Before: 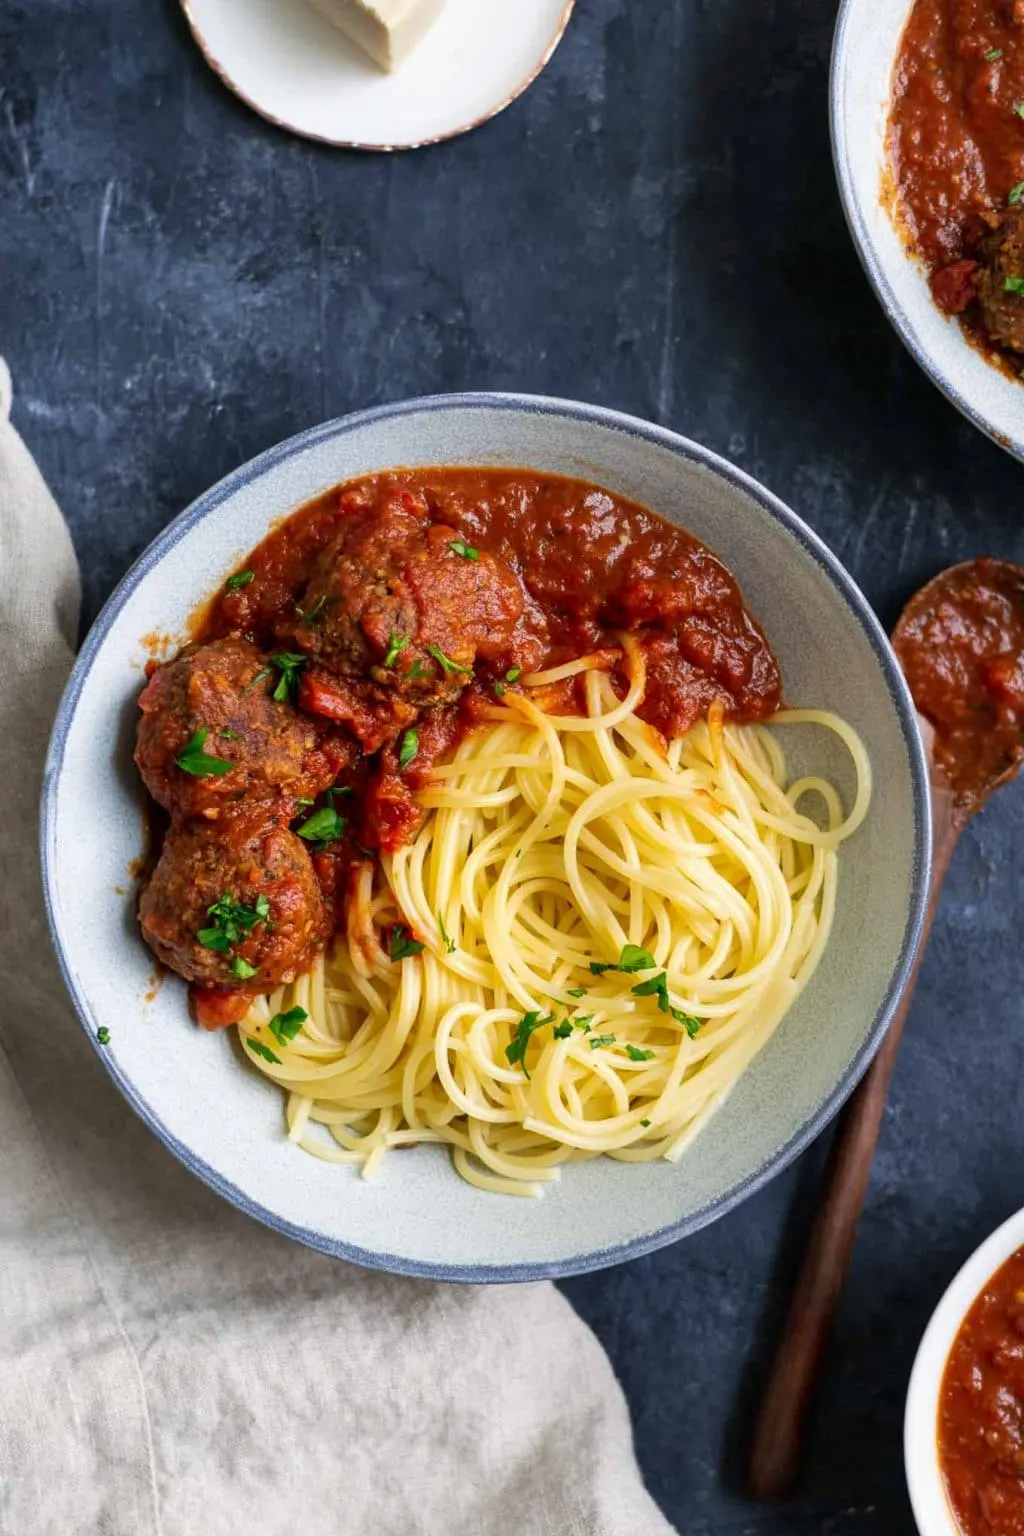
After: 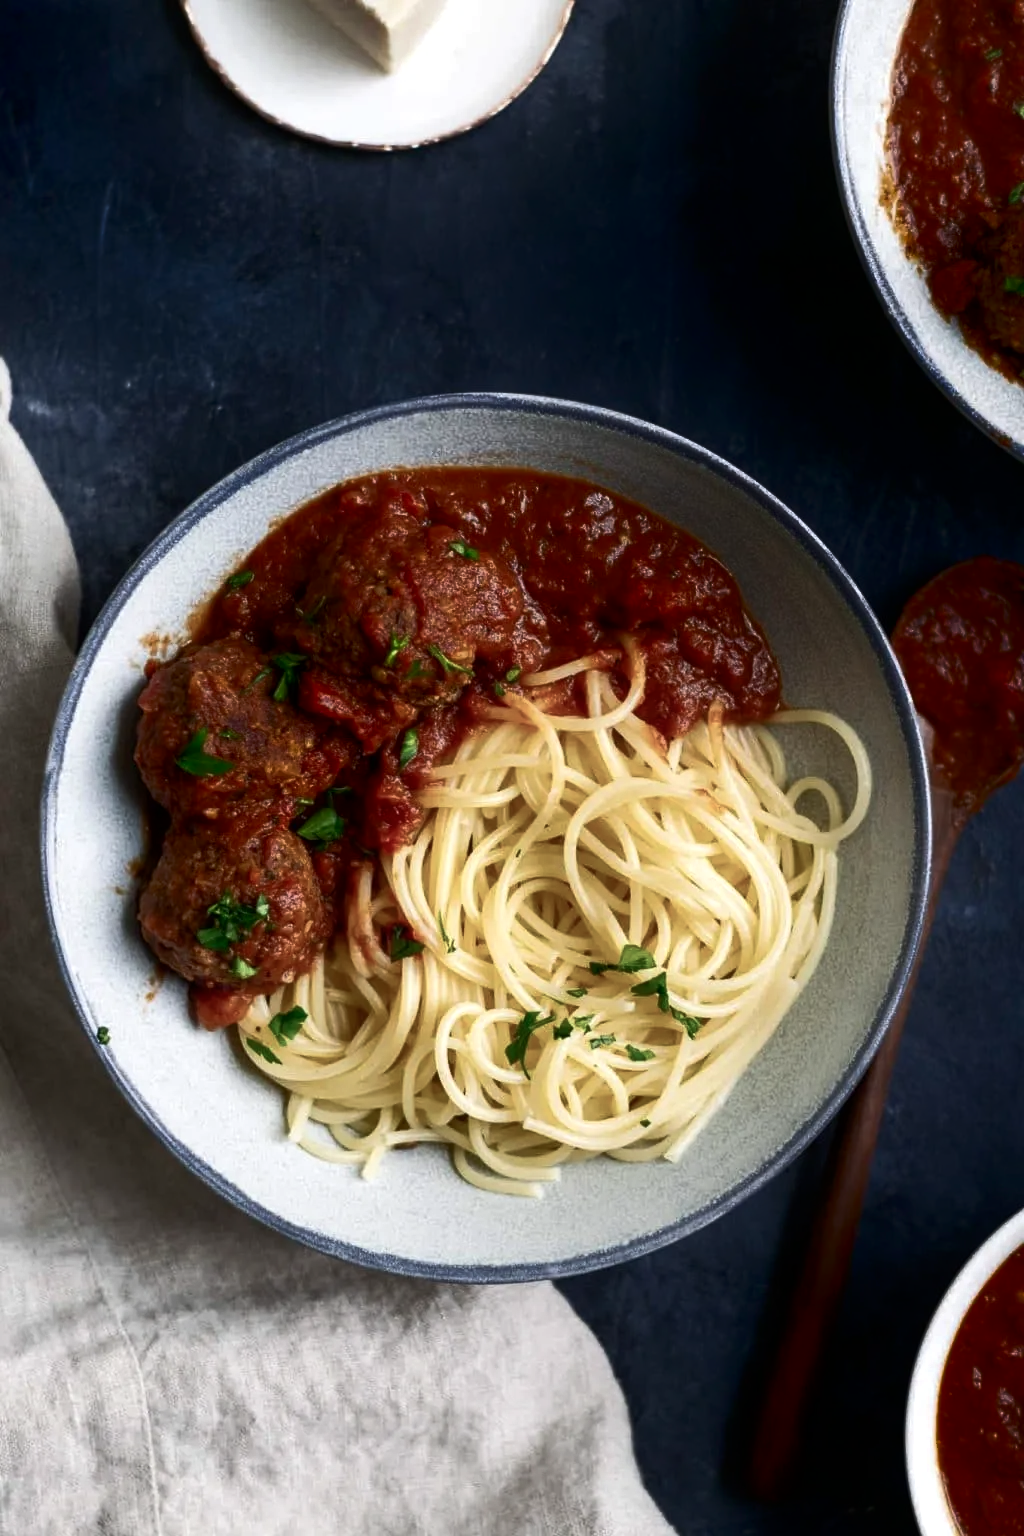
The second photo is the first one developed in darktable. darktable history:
shadows and highlights: shadows -88.03, highlights -35.45, shadows color adjustment 99.15%, highlights color adjustment 0%, soften with gaussian
color balance rgb: perceptual saturation grading › highlights -31.88%, perceptual saturation grading › mid-tones 5.8%, perceptual saturation grading › shadows 18.12%, perceptual brilliance grading › highlights 3.62%, perceptual brilliance grading › mid-tones -18.12%, perceptual brilliance grading › shadows -41.3%
